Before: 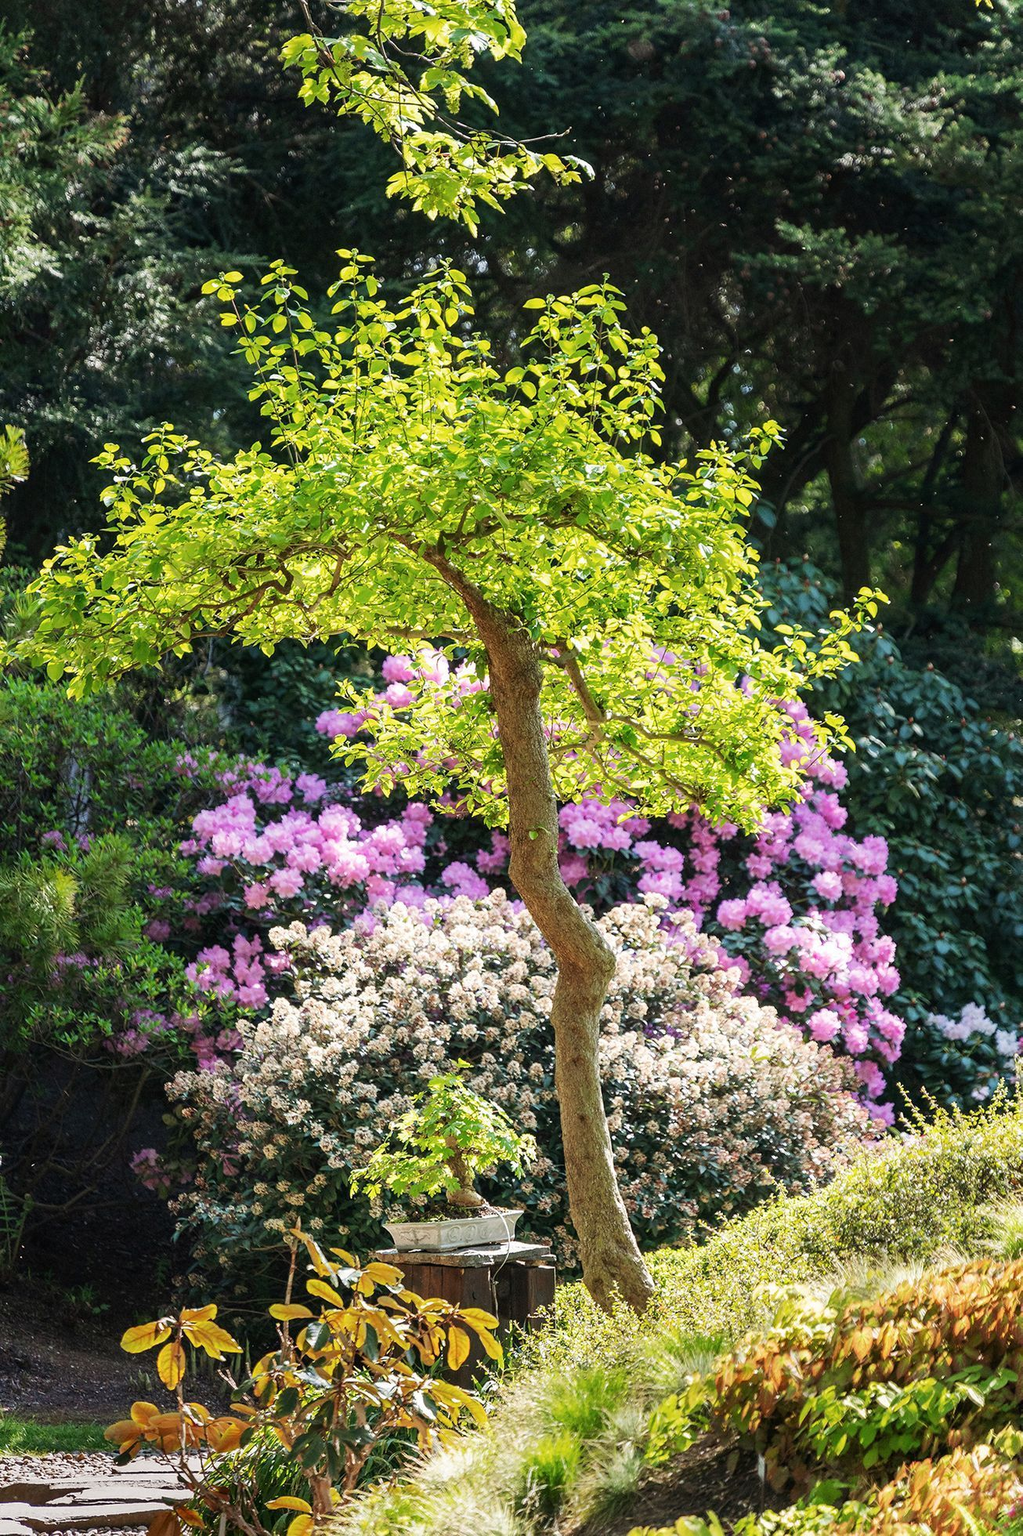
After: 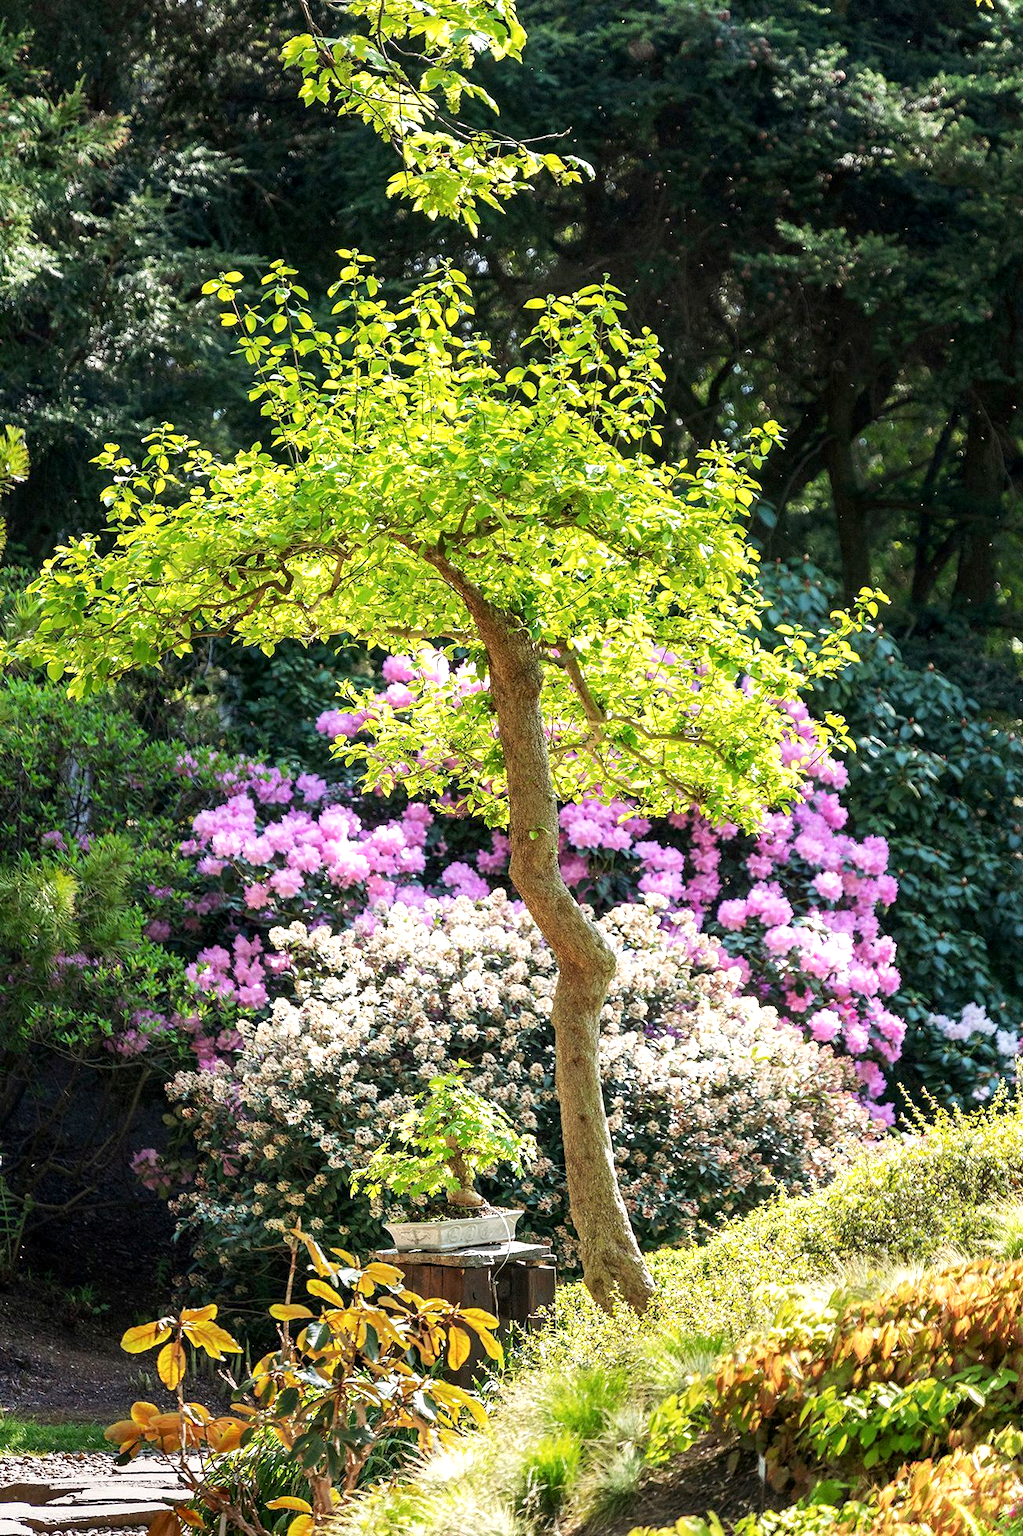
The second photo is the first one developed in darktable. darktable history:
exposure: black level correction 0.003, exposure 0.385 EV, compensate highlight preservation false
